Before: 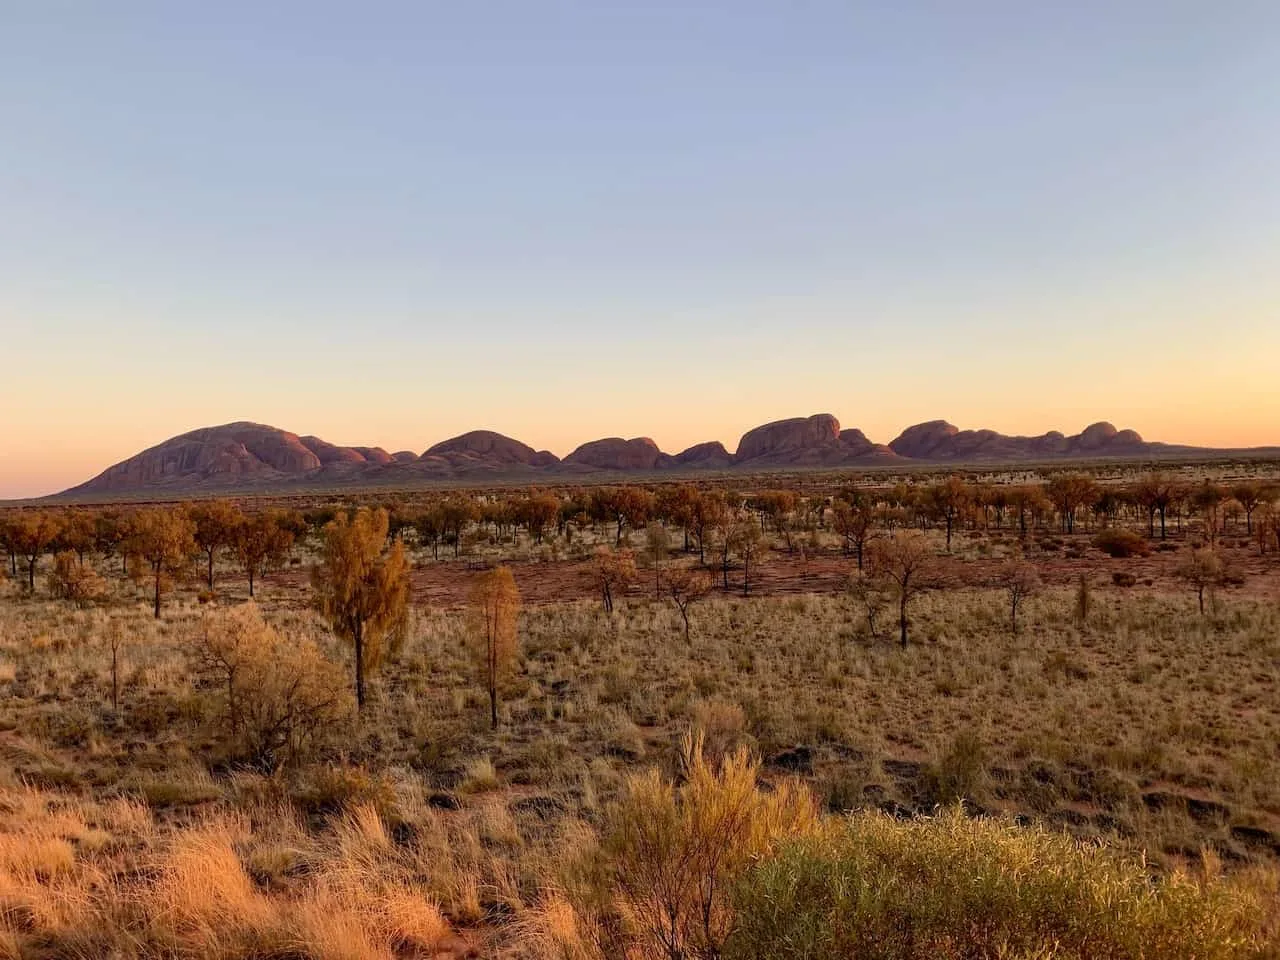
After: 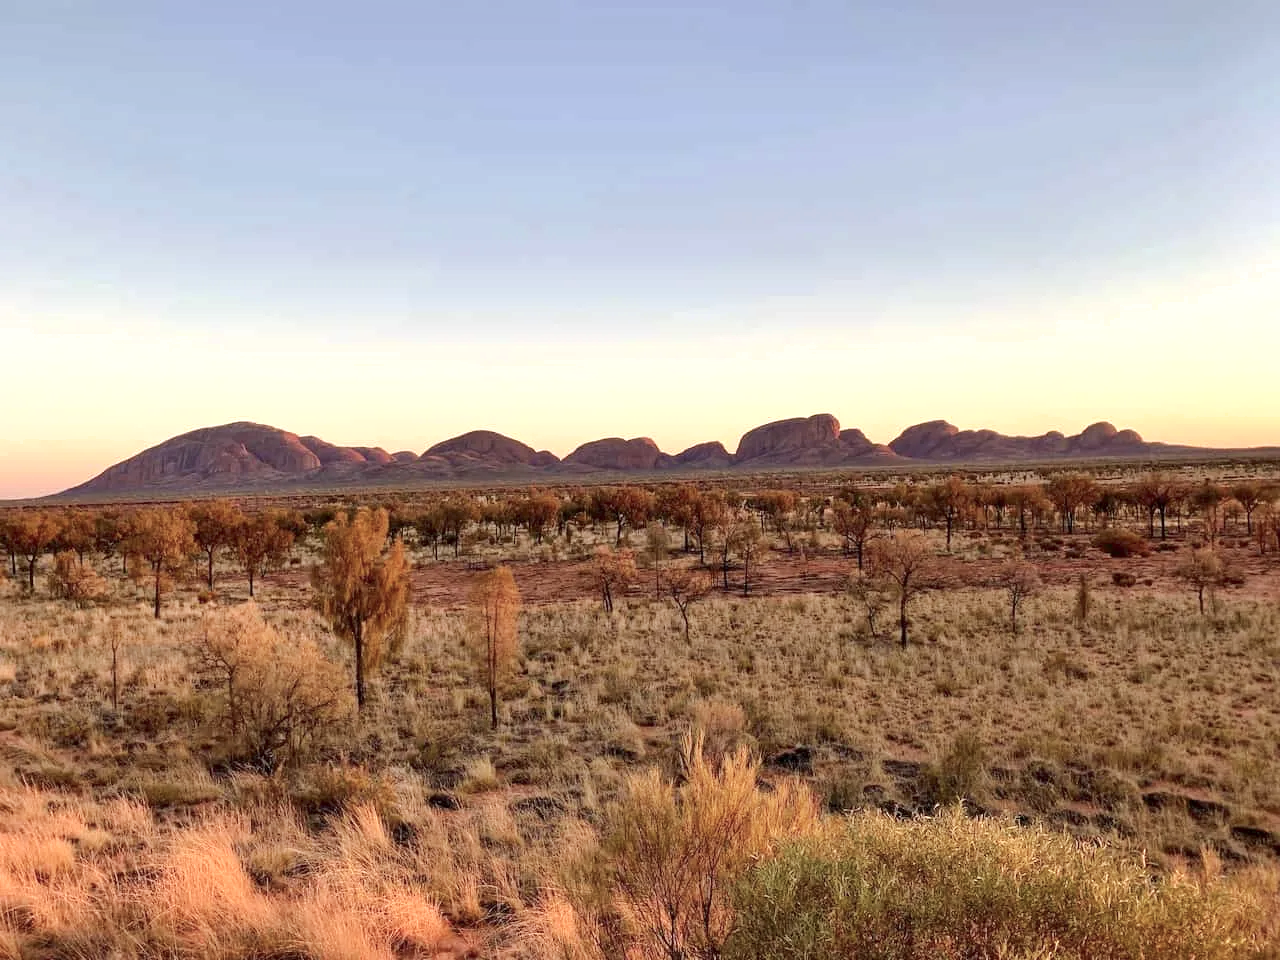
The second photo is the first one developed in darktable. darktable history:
exposure: black level correction 0.001, exposure 0.499 EV, compensate highlight preservation false
shadows and highlights: shadows color adjustment 97.67%, soften with gaussian
color balance rgb: perceptual saturation grading › global saturation -27.336%, perceptual brilliance grading › mid-tones 9.817%, perceptual brilliance grading › shadows 14.613%, global vibrance 20%
